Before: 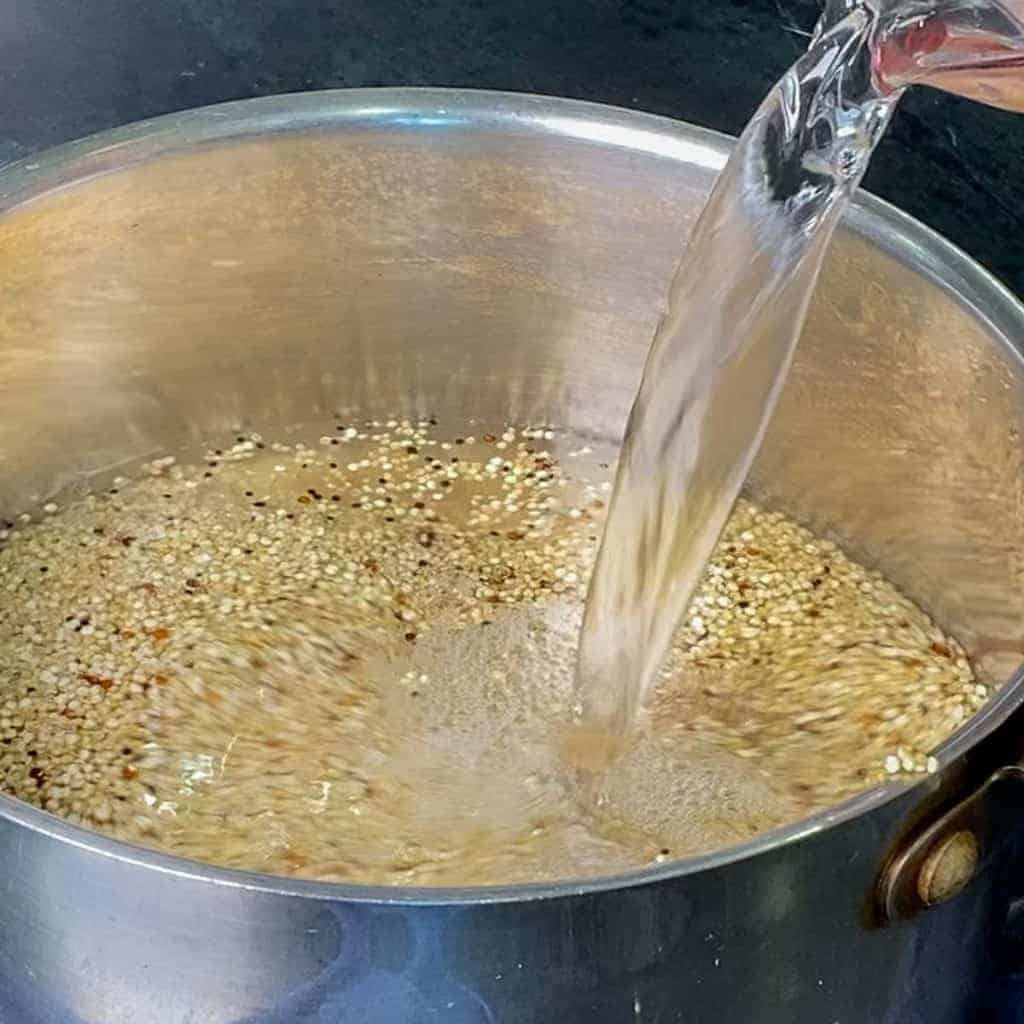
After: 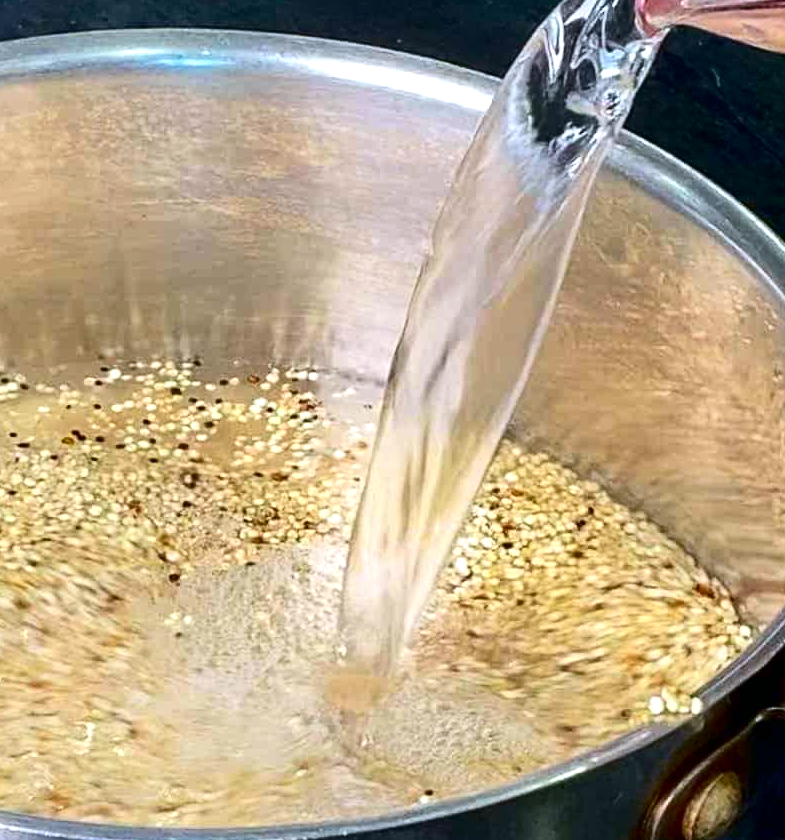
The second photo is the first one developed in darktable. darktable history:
crop: left 23.095%, top 5.827%, bottom 11.854%
exposure: black level correction 0, exposure 0.5 EV, compensate exposure bias true, compensate highlight preservation false
contrast brightness saturation: contrast 0.2, brightness -0.11, saturation 0.1
color correction: highlights a* -0.137, highlights b* -5.91, shadows a* -0.137, shadows b* -0.137
